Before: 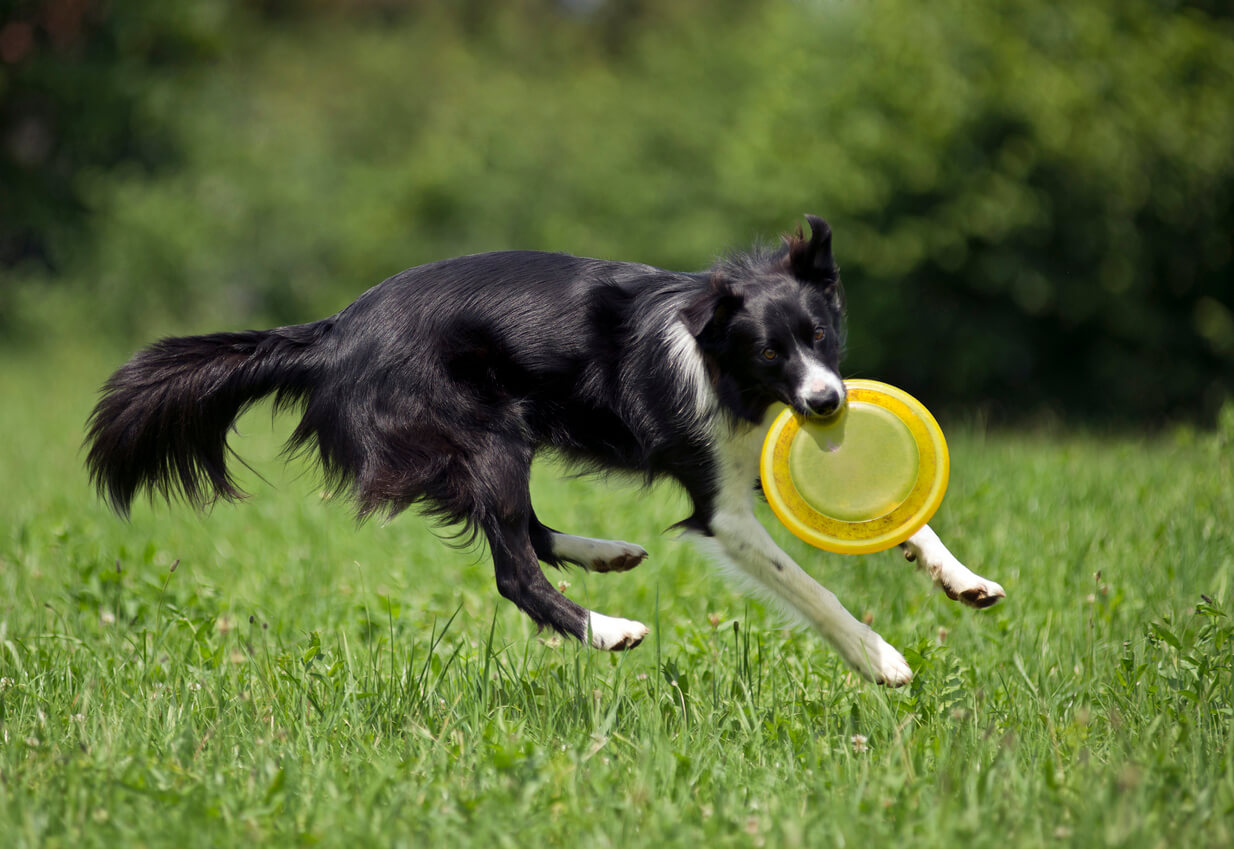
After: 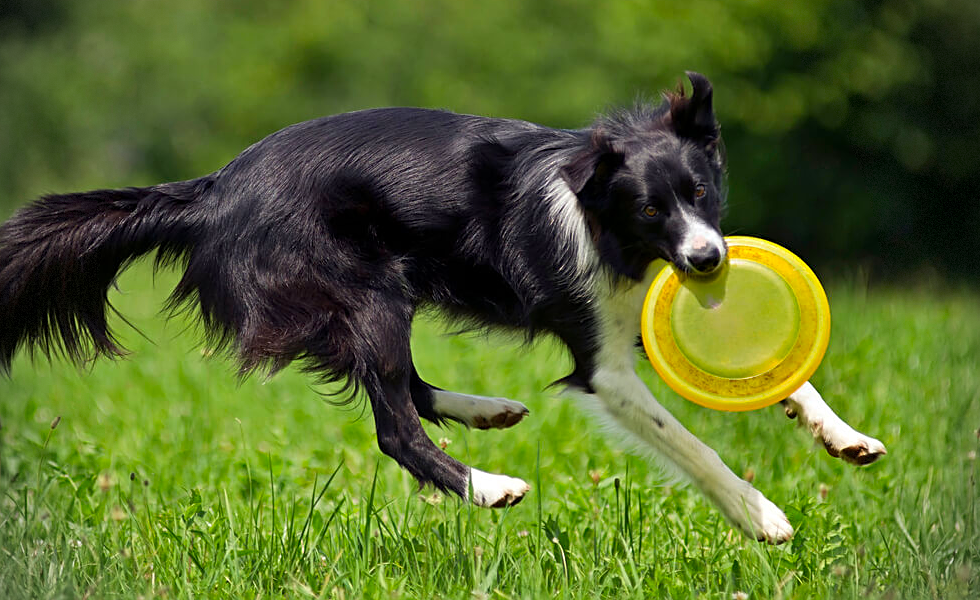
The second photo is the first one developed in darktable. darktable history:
sharpen: on, module defaults
color correction: saturation 1.32
vignetting: dithering 8-bit output, unbound false
crop: left 9.712%, top 16.928%, right 10.845%, bottom 12.332%
